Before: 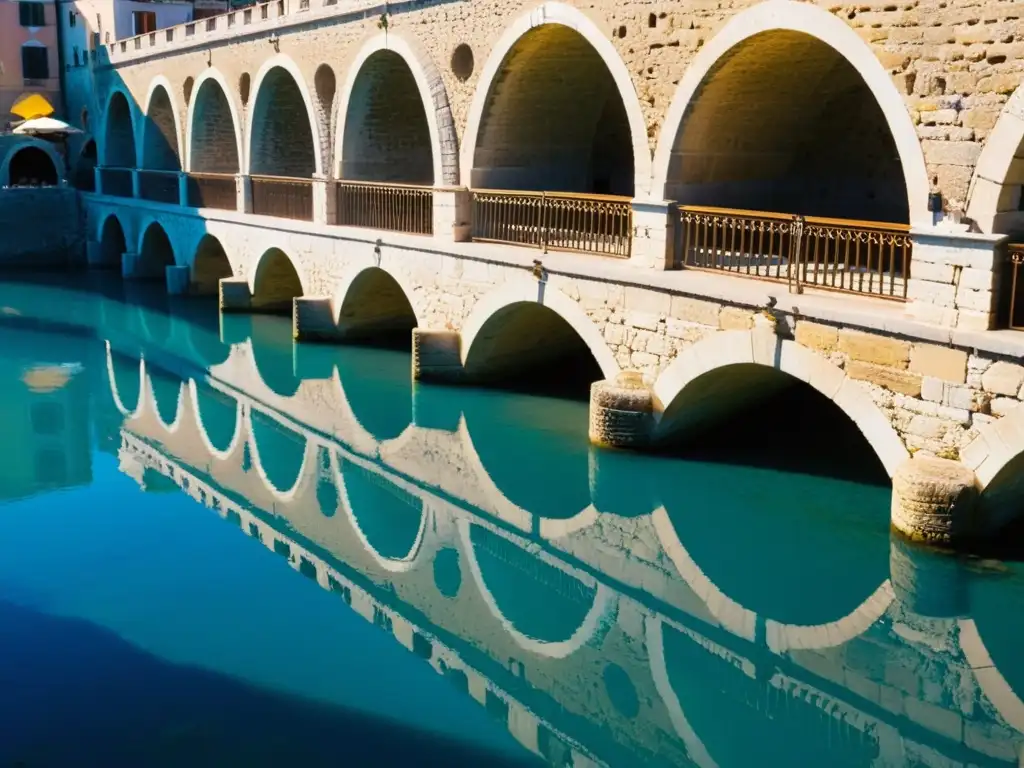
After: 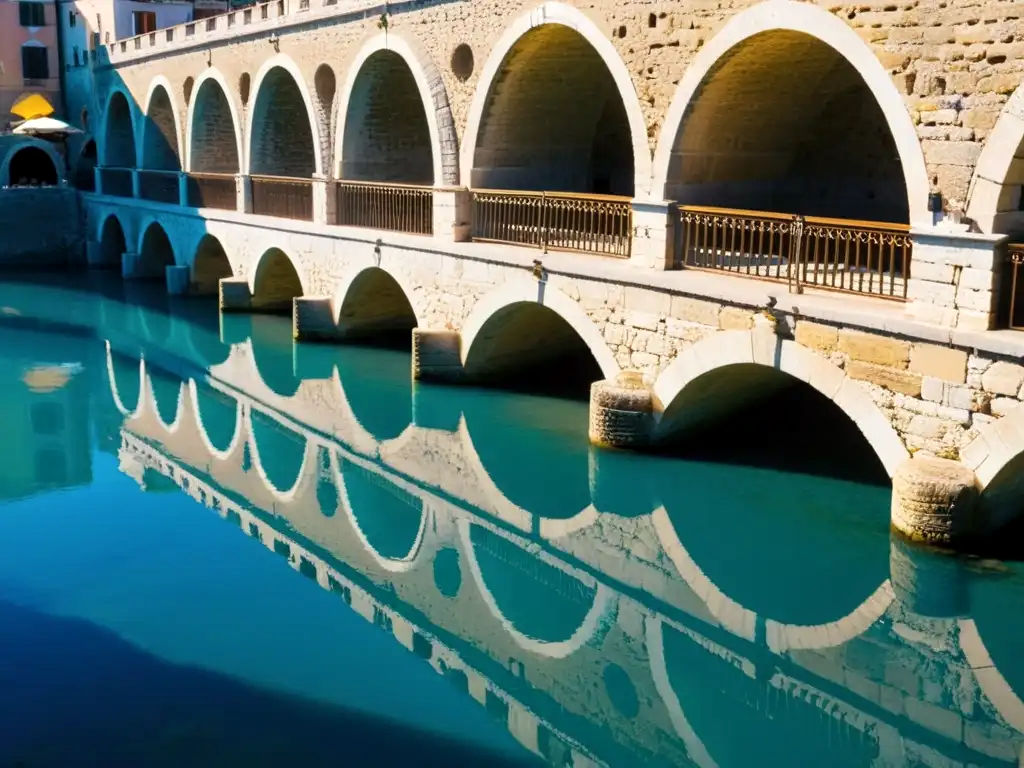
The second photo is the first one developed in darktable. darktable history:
local contrast: highlights 107%, shadows 97%, detail 120%, midtone range 0.2
